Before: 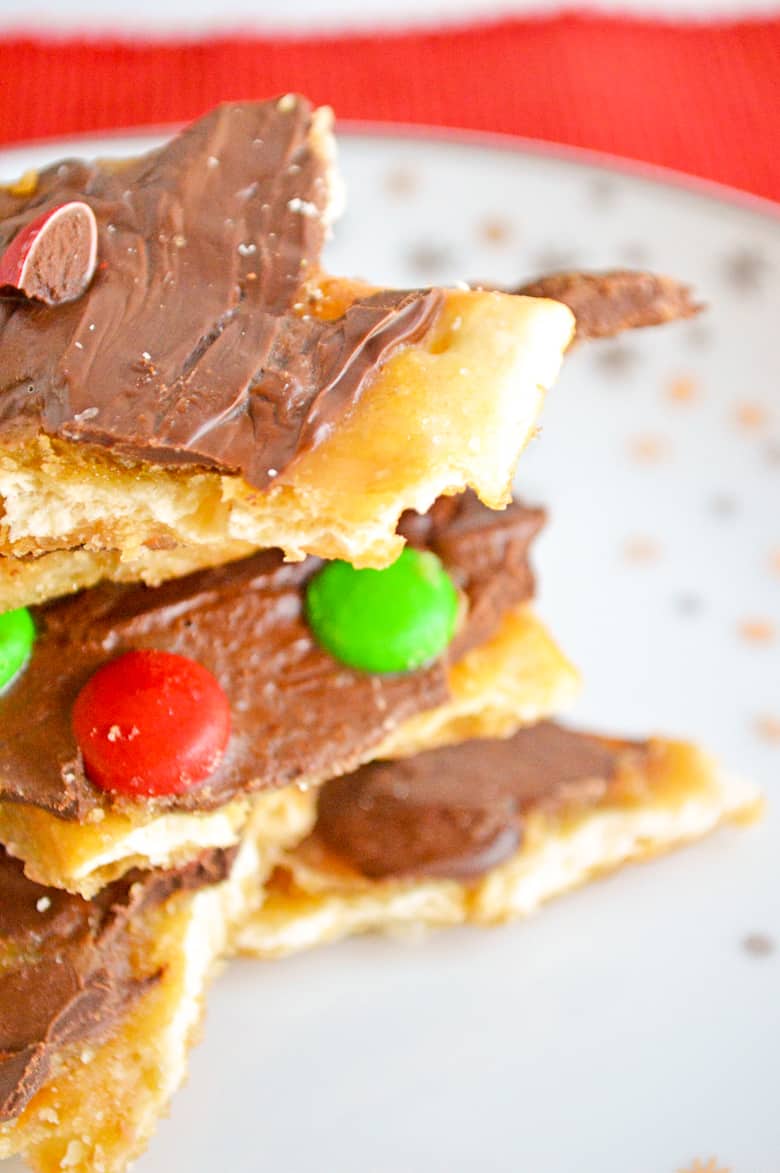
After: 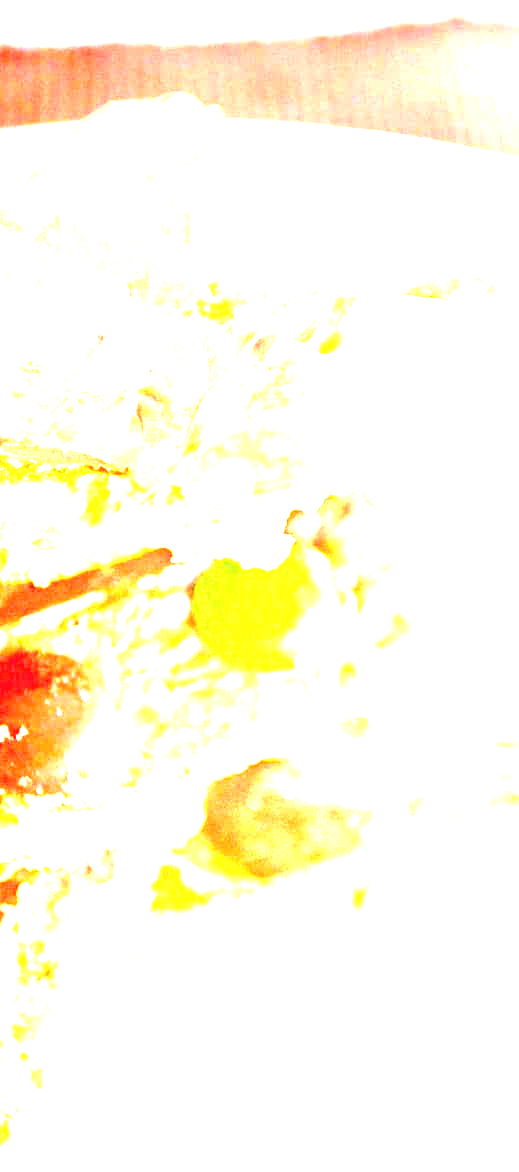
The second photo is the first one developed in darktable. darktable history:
crop and rotate: left 14.436%, right 18.898%
exposure: black level correction 0, exposure 4 EV, compensate exposure bias true, compensate highlight preservation false
